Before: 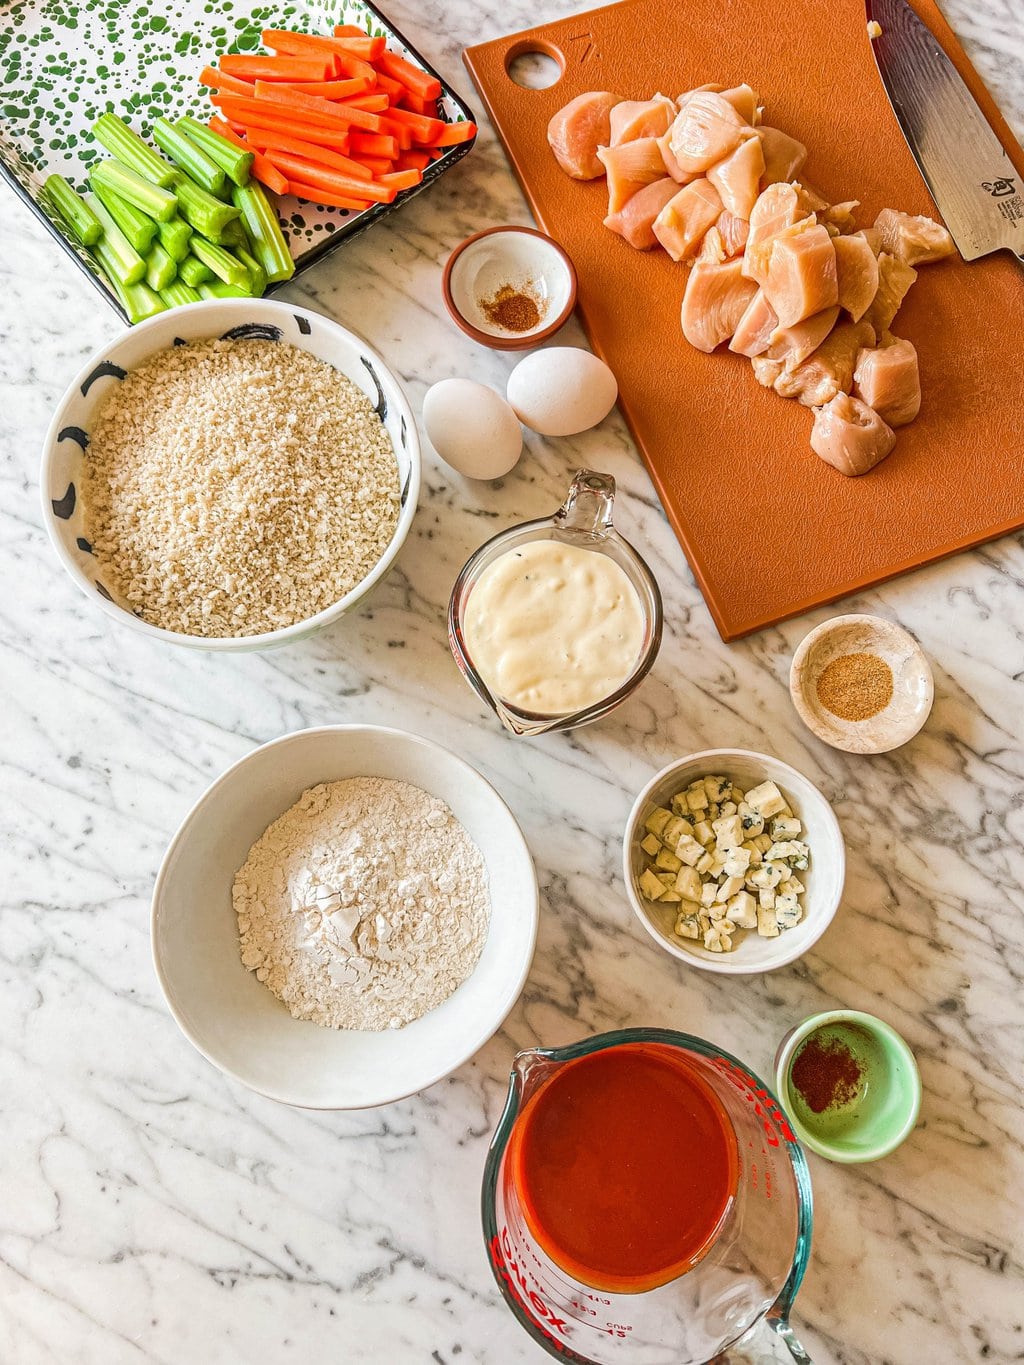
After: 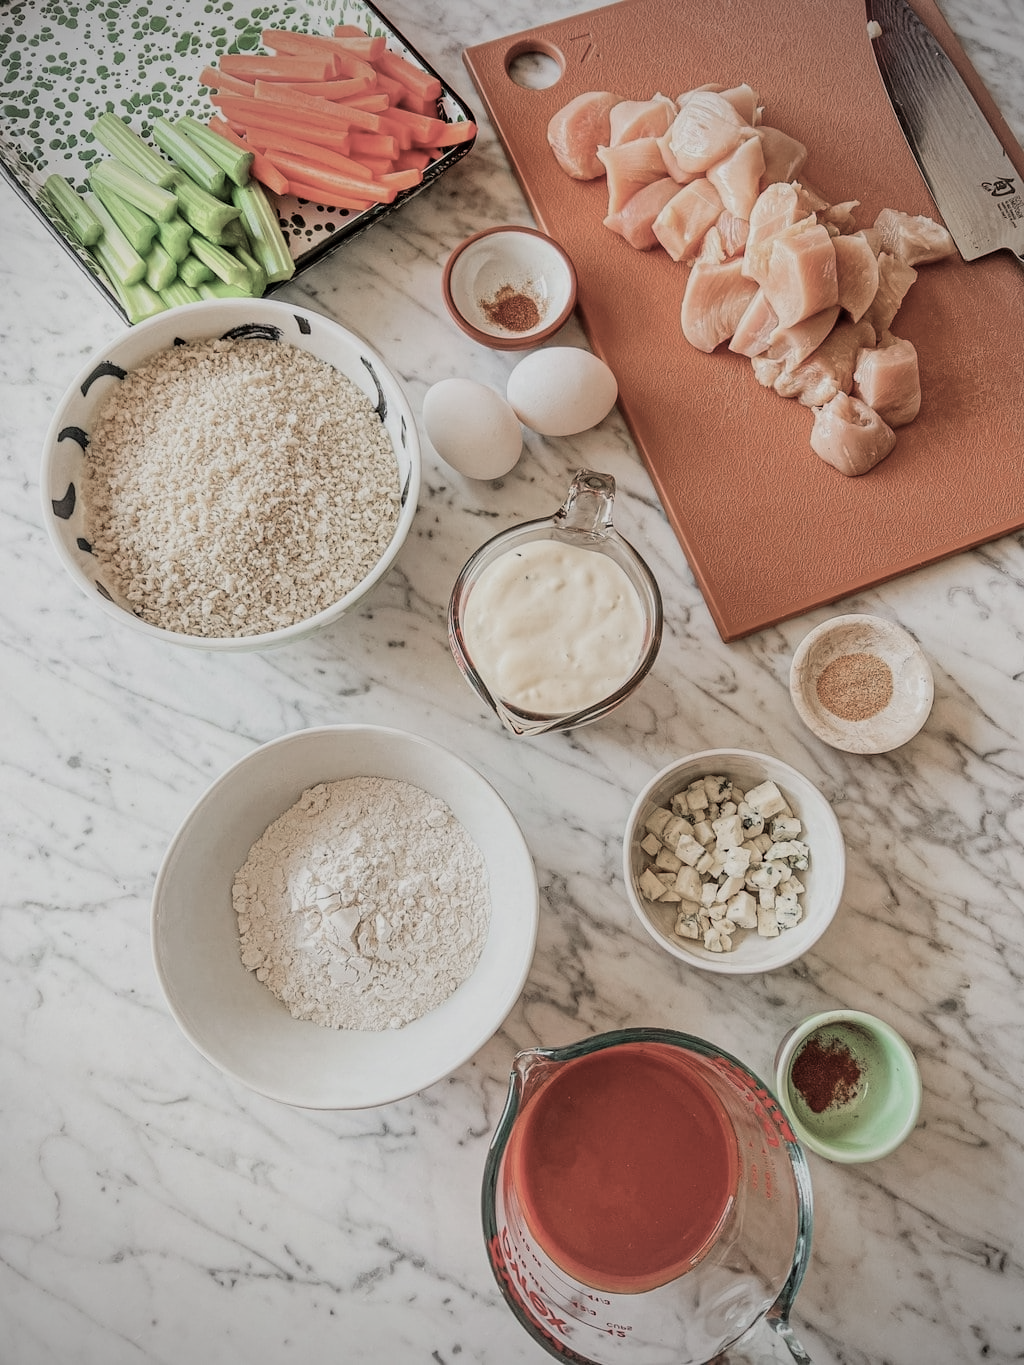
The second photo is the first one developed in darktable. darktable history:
color equalizer: saturation › red 0.775, saturation › orange 0.728, saturation › yellow 0.751, saturation › green 0.763, saturation › cyan 0.532, saturation › blue 0.382, saturation › lavender 0.312, saturation › magenta 0.382, brightness › yellow 0.994
filmic rgb: hardness 4.17, contrast 0.921
vignetting: on, module defaults
